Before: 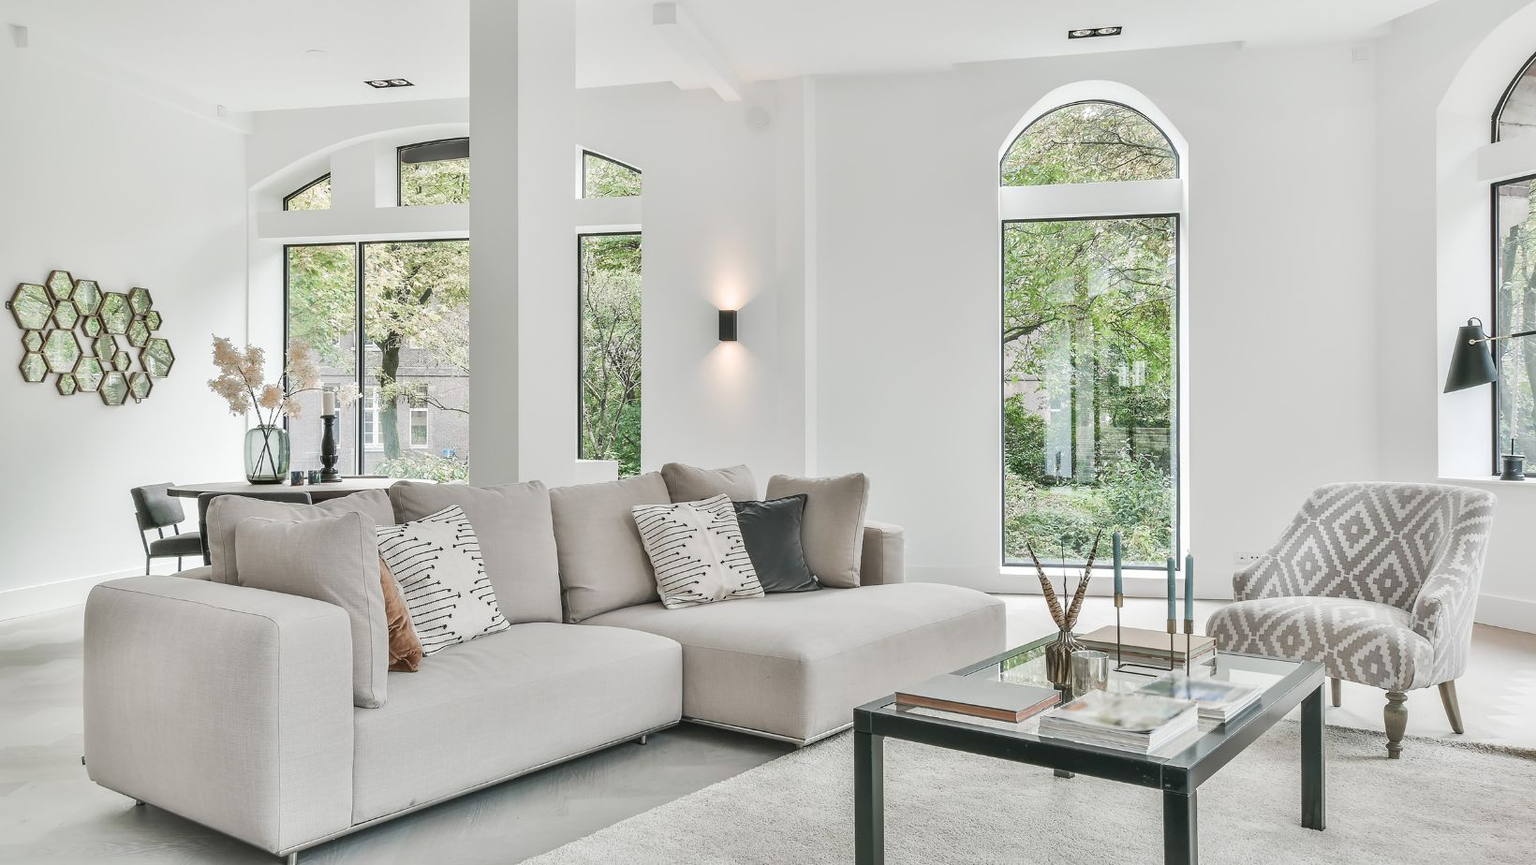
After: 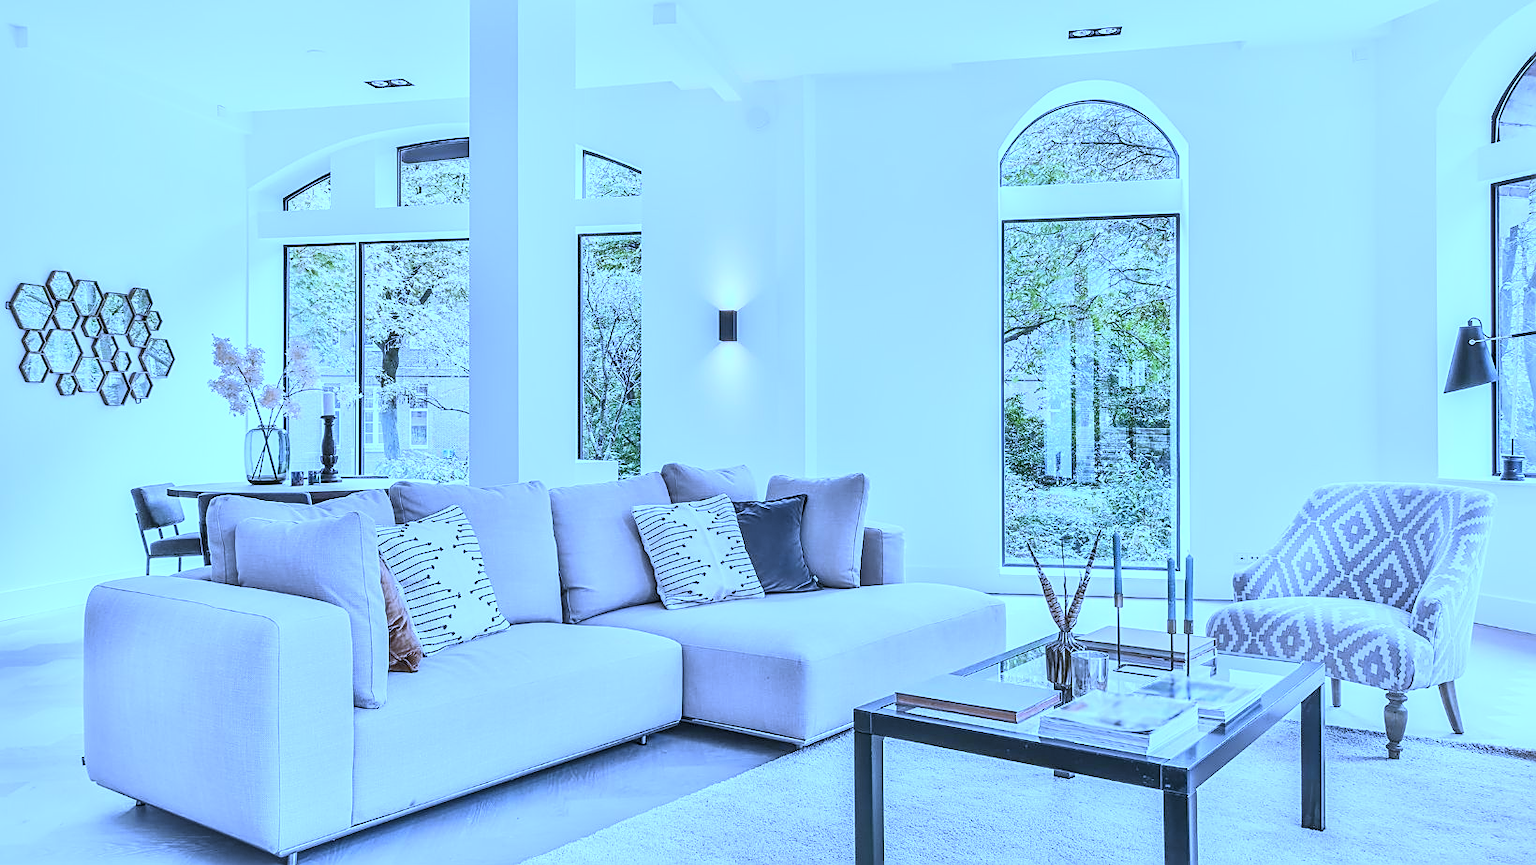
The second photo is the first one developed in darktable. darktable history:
contrast brightness saturation: contrast 0.2, brightness 0.16, saturation 0.22
sharpen: on, module defaults
white balance: red 0.766, blue 1.537
local contrast: on, module defaults
